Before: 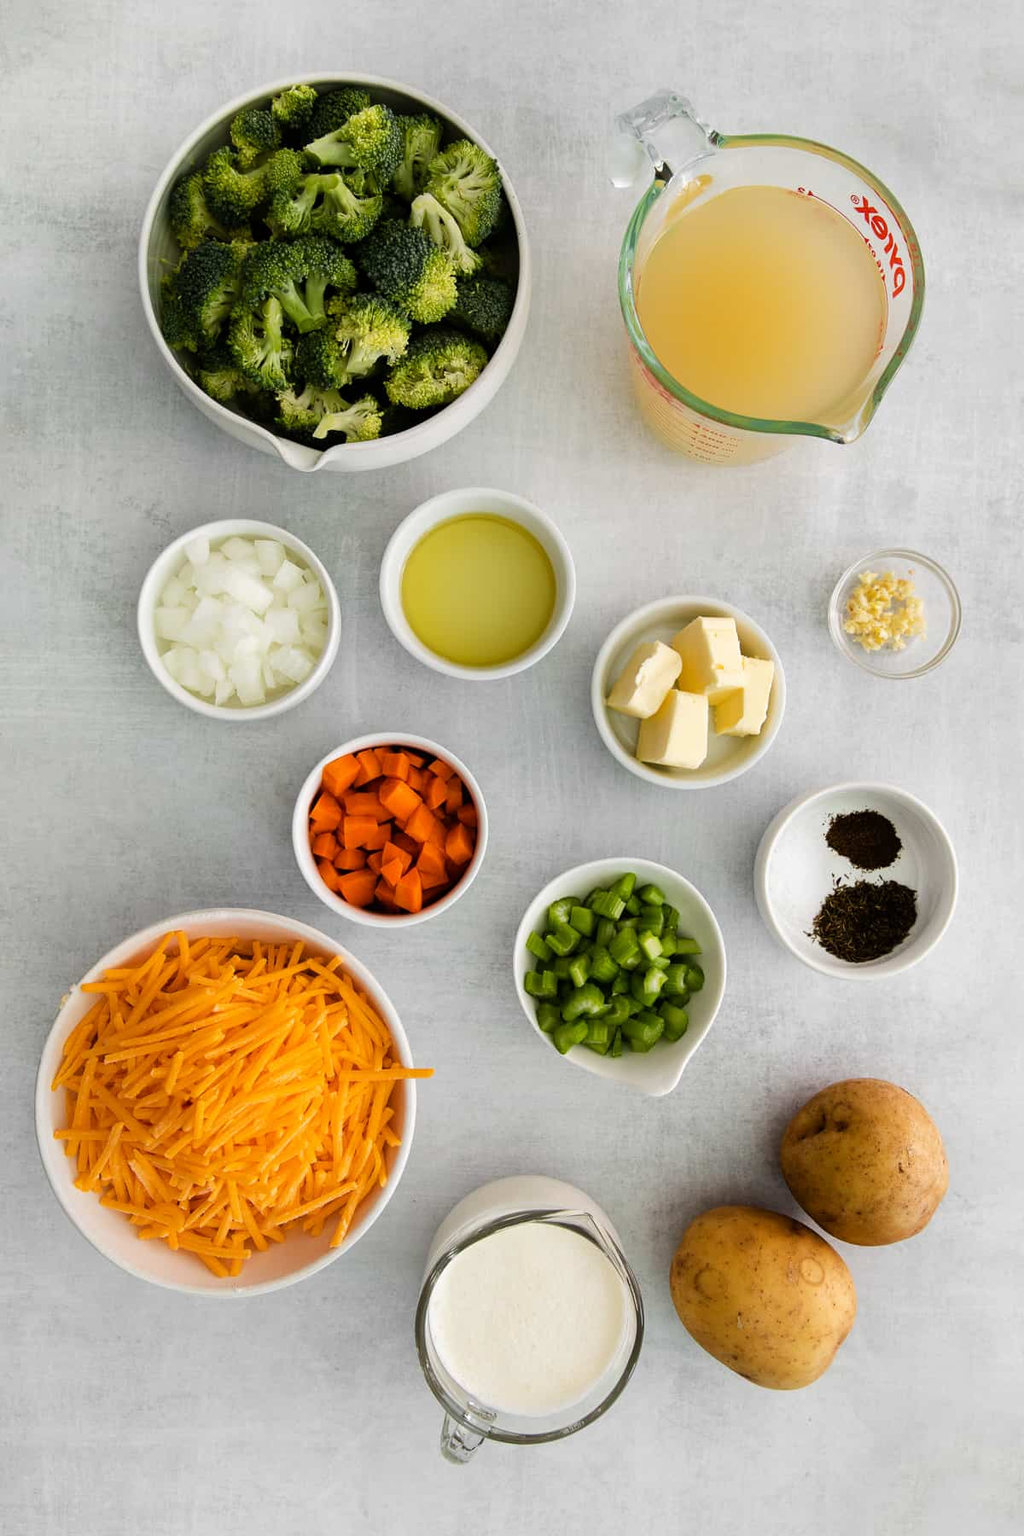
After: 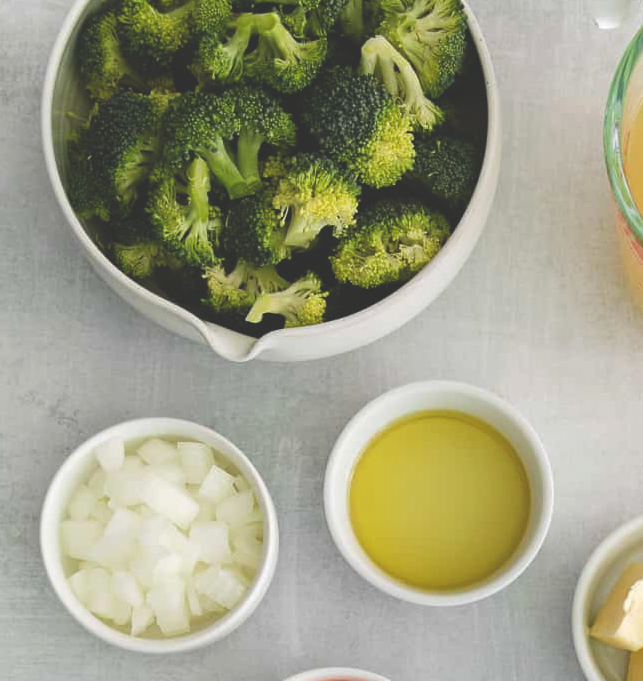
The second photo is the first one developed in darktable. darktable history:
crop: left 10.121%, top 10.631%, right 36.218%, bottom 51.526%
contrast brightness saturation: saturation 0.1
exposure: black level correction -0.03, compensate highlight preservation false
